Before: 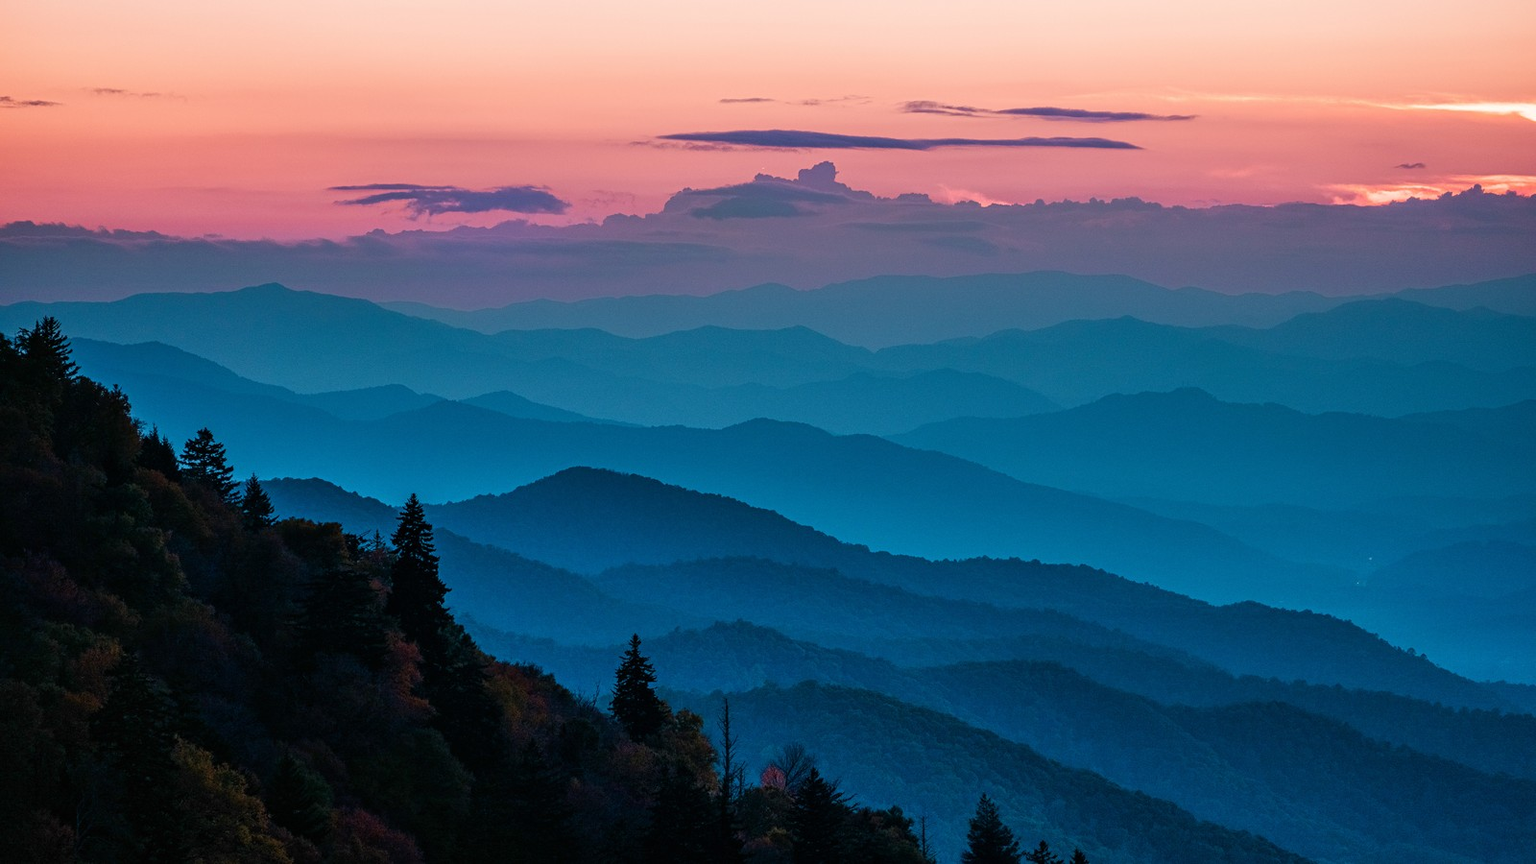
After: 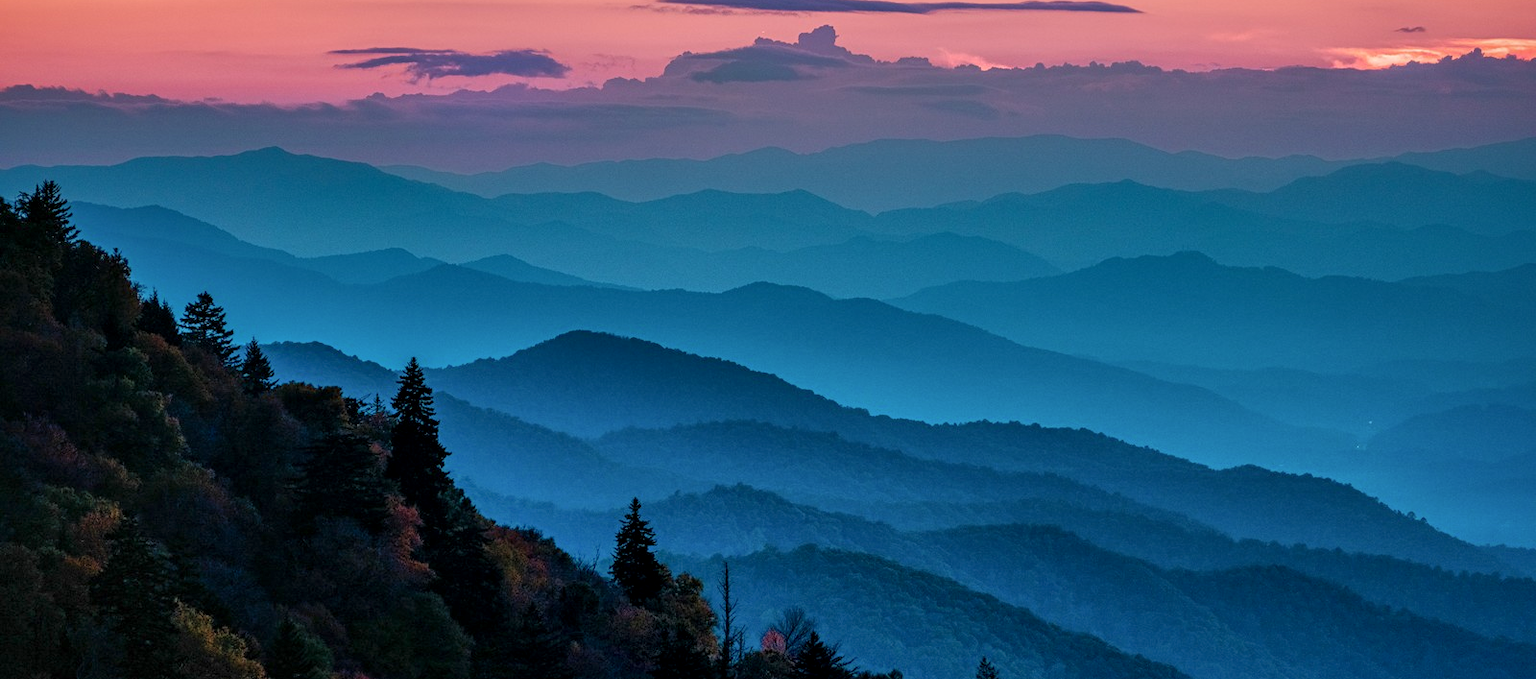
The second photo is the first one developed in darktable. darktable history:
shadows and highlights: on, module defaults
local contrast: on, module defaults
crop and rotate: top 15.809%, bottom 5.451%
